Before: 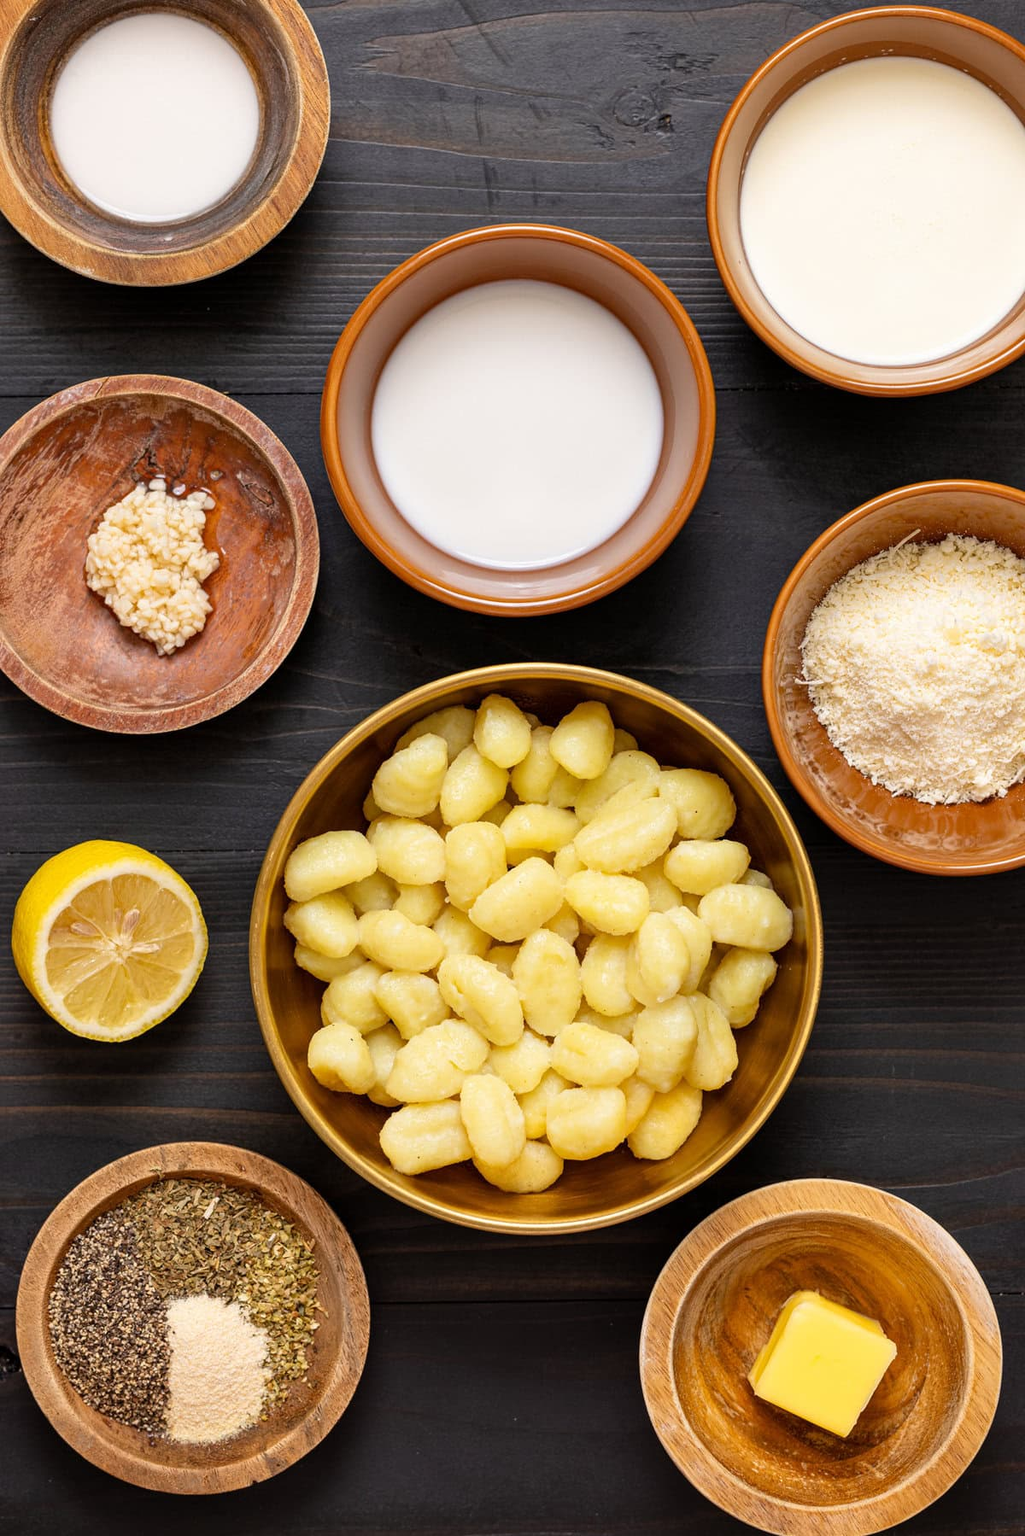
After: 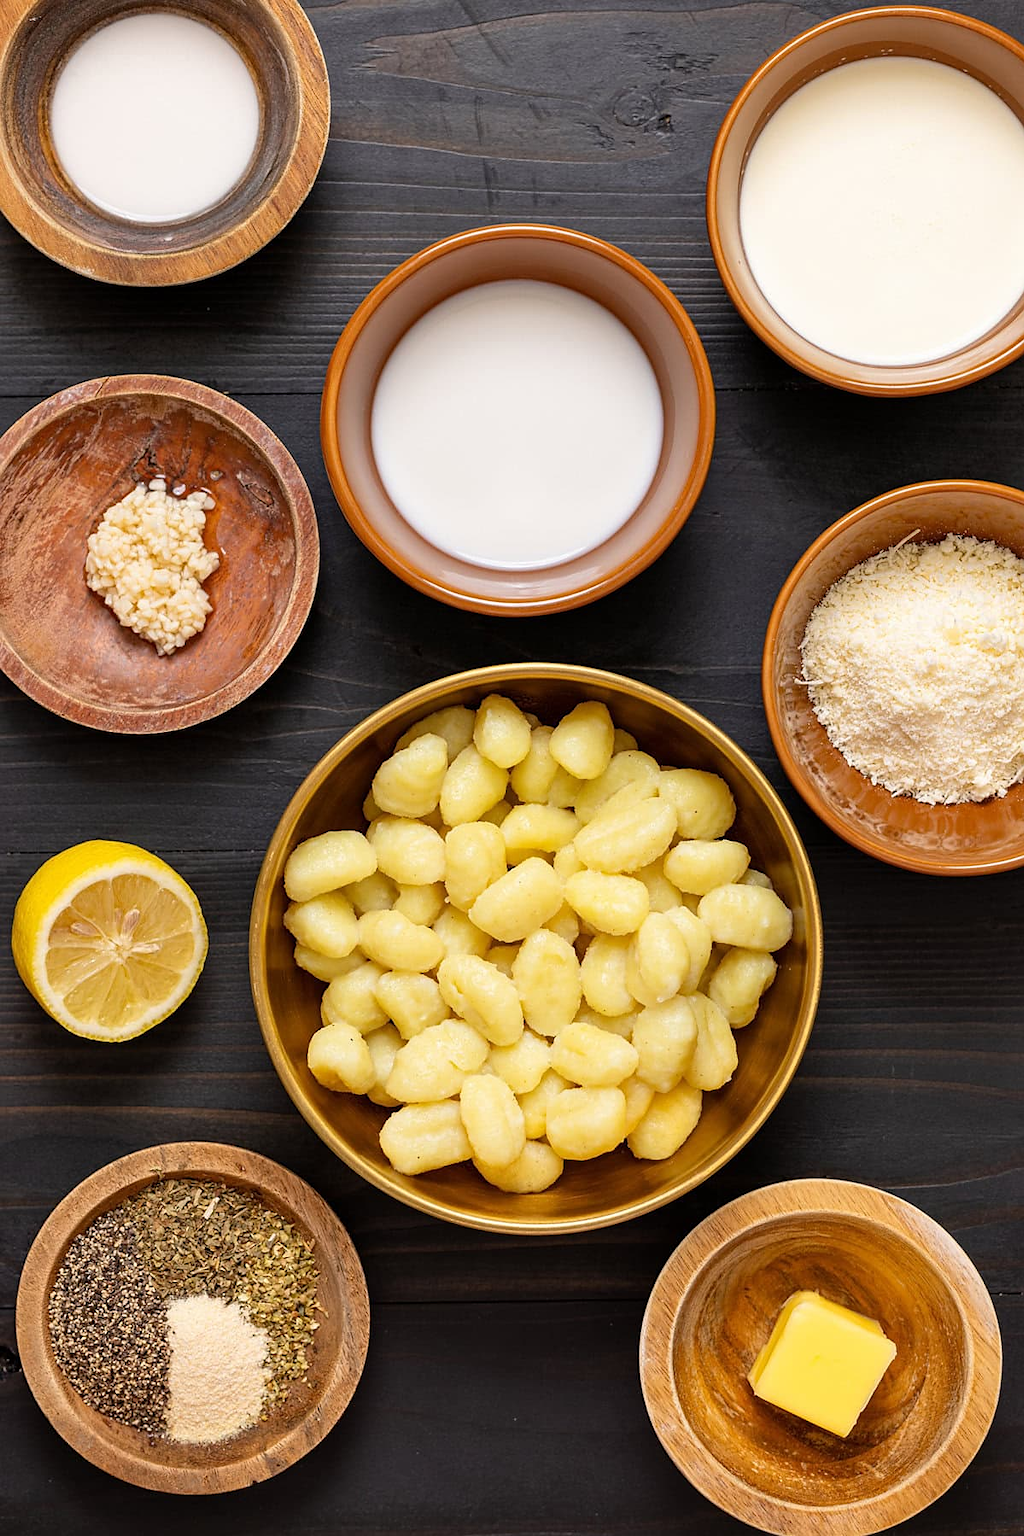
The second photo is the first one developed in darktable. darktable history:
sharpen: radius 1.458, amount 0.398, threshold 1.271
